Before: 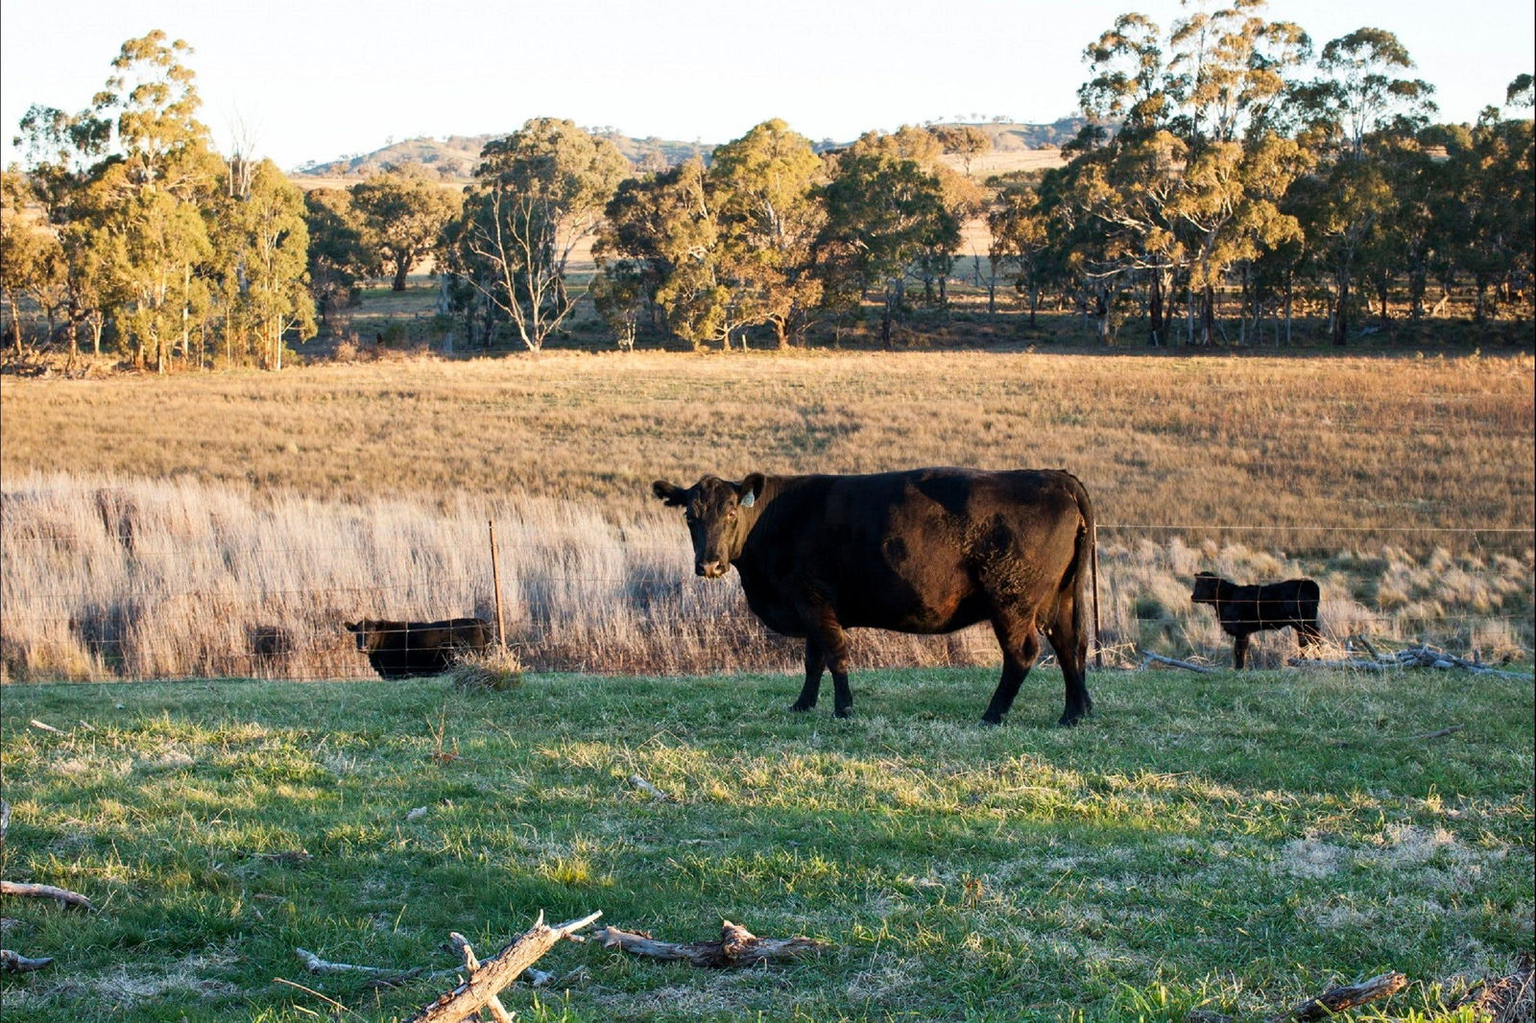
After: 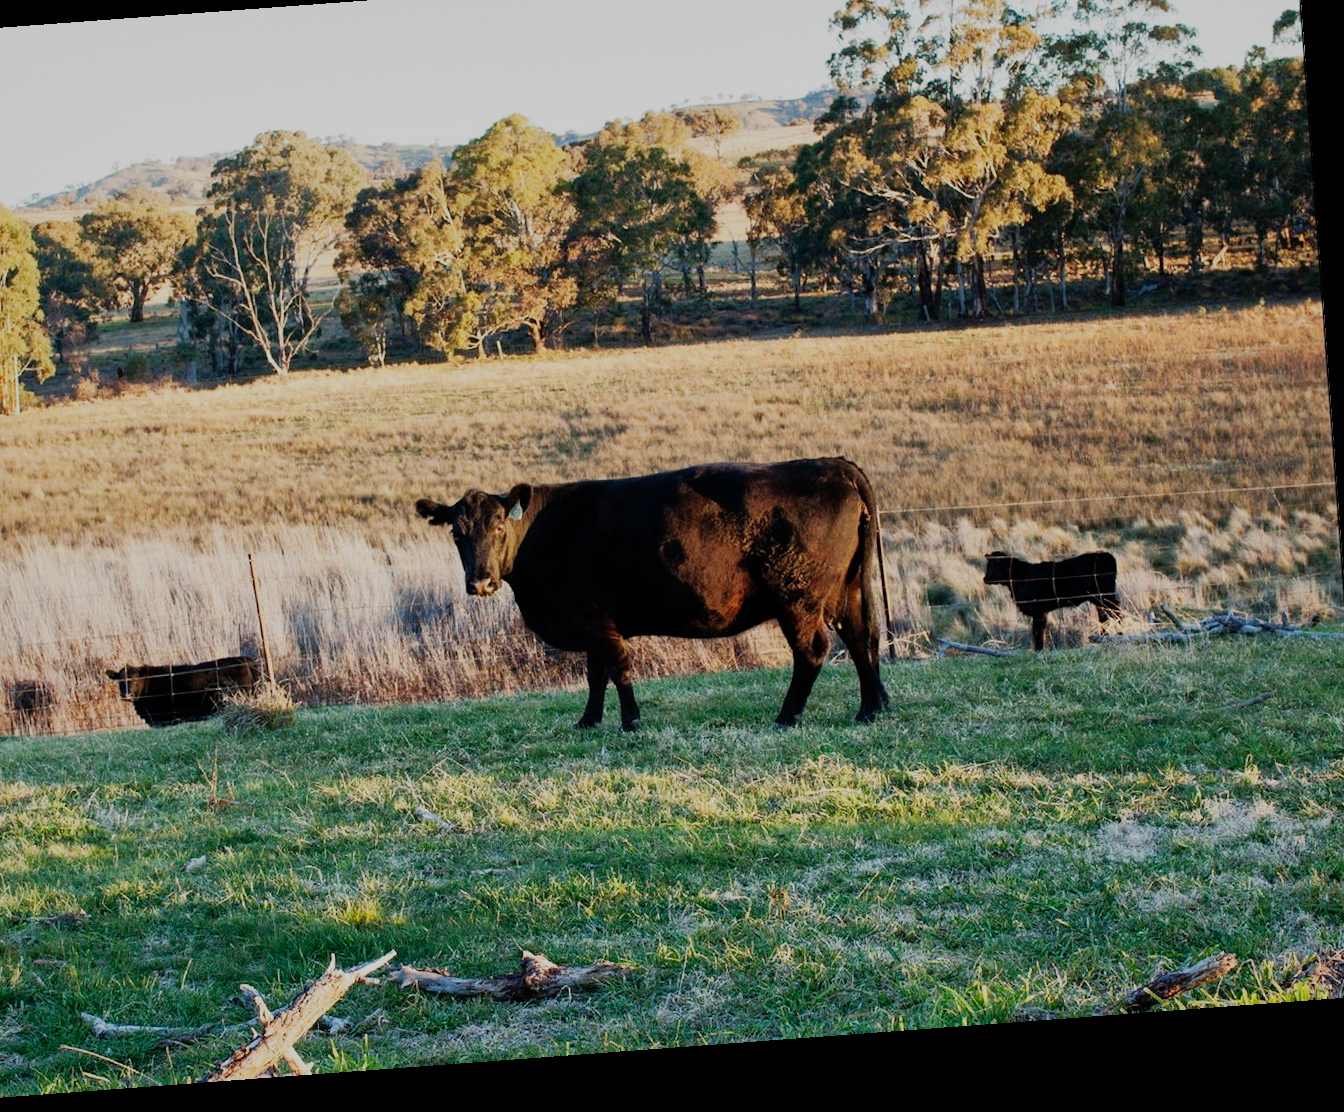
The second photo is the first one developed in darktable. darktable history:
crop and rotate: left 17.959%, top 5.771%, right 1.742%
shadows and highlights: on, module defaults
sigmoid: skew -0.2, preserve hue 0%, red attenuation 0.1, red rotation 0.035, green attenuation 0.1, green rotation -0.017, blue attenuation 0.15, blue rotation -0.052, base primaries Rec2020
rotate and perspective: rotation -4.25°, automatic cropping off
